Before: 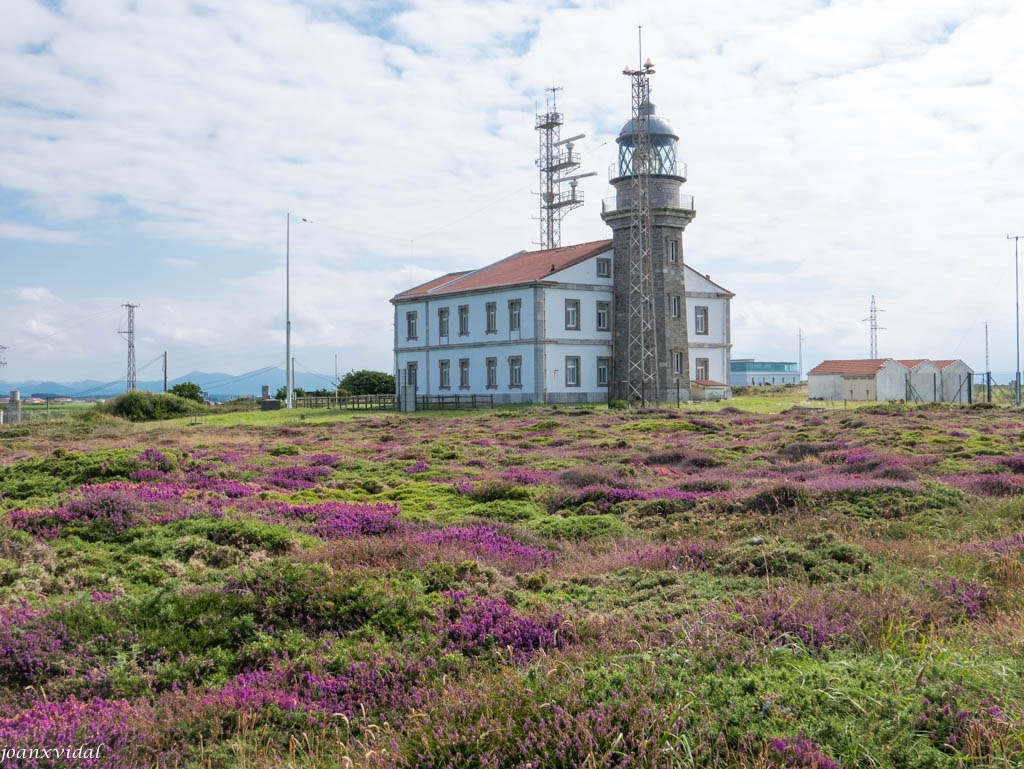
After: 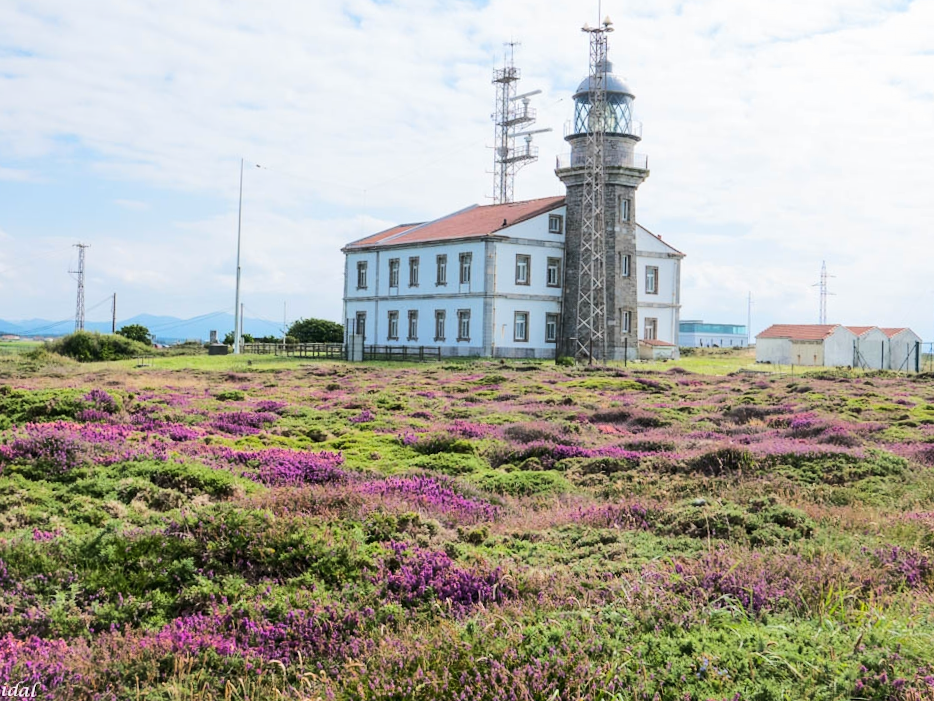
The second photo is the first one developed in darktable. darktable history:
rgb curve: curves: ch0 [(0, 0) (0.284, 0.292) (0.505, 0.644) (1, 1)], compensate middle gray true
base curve: curves: ch0 [(0, 0) (0.303, 0.277) (1, 1)]
crop and rotate: angle -1.96°, left 3.097%, top 4.154%, right 1.586%, bottom 0.529%
